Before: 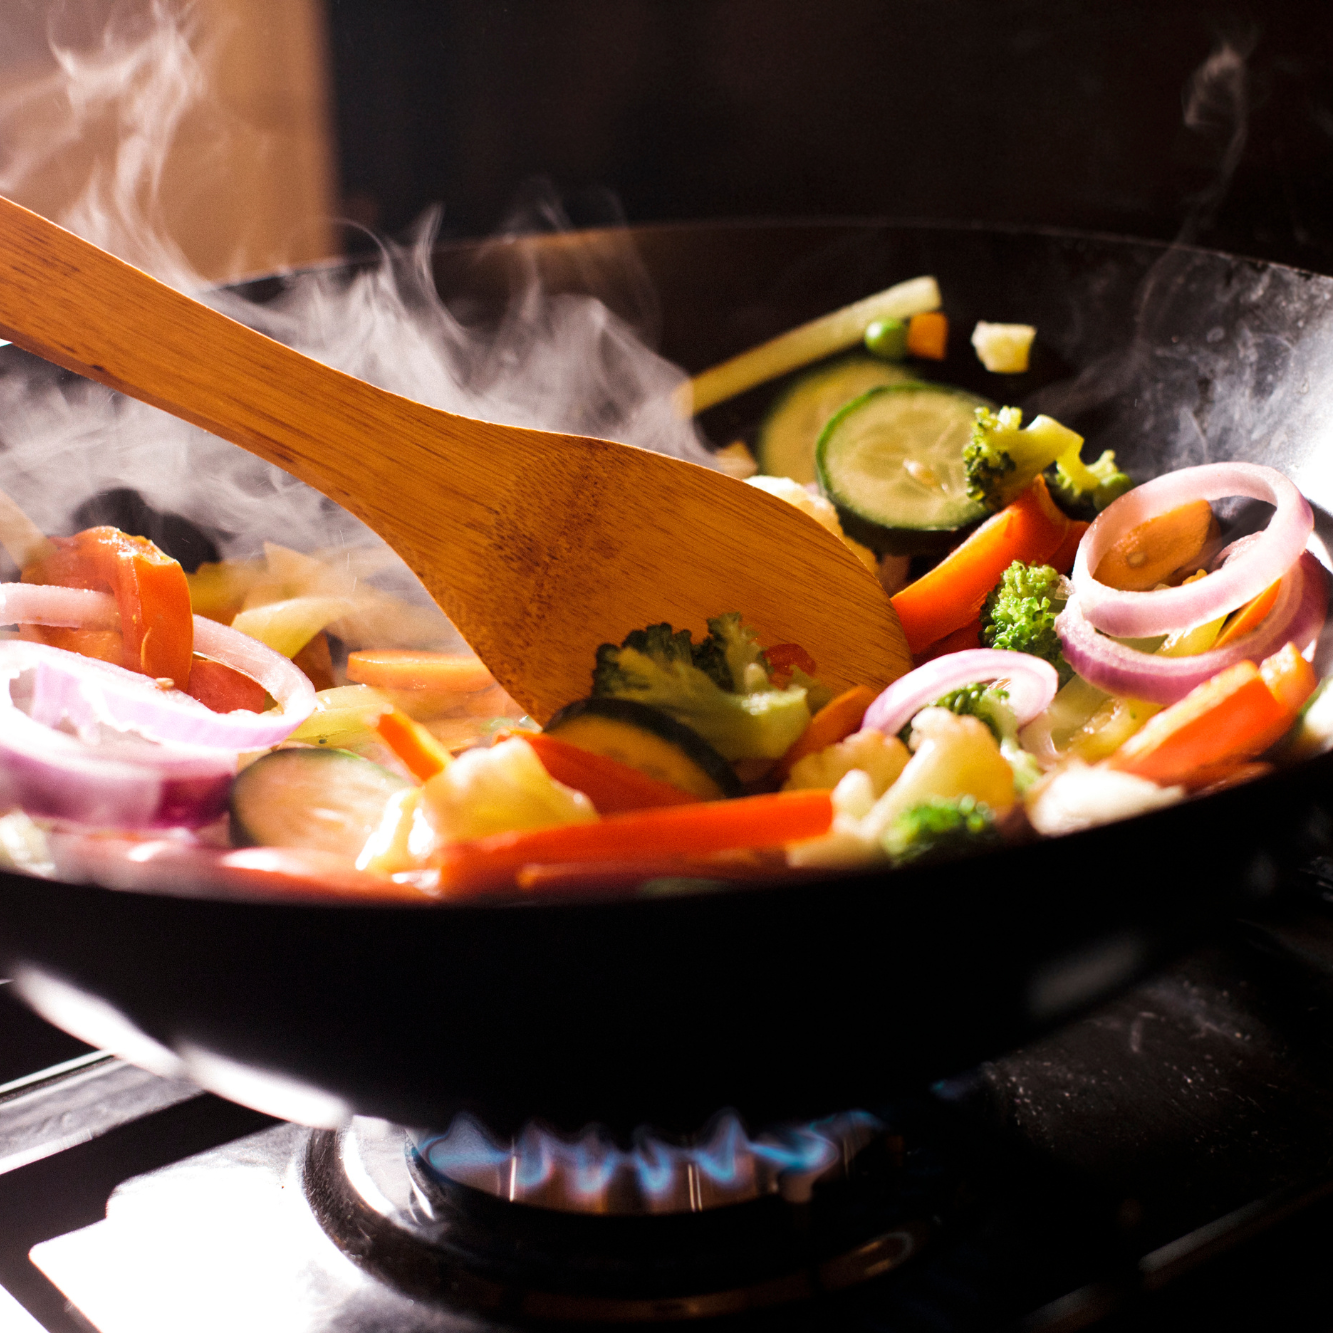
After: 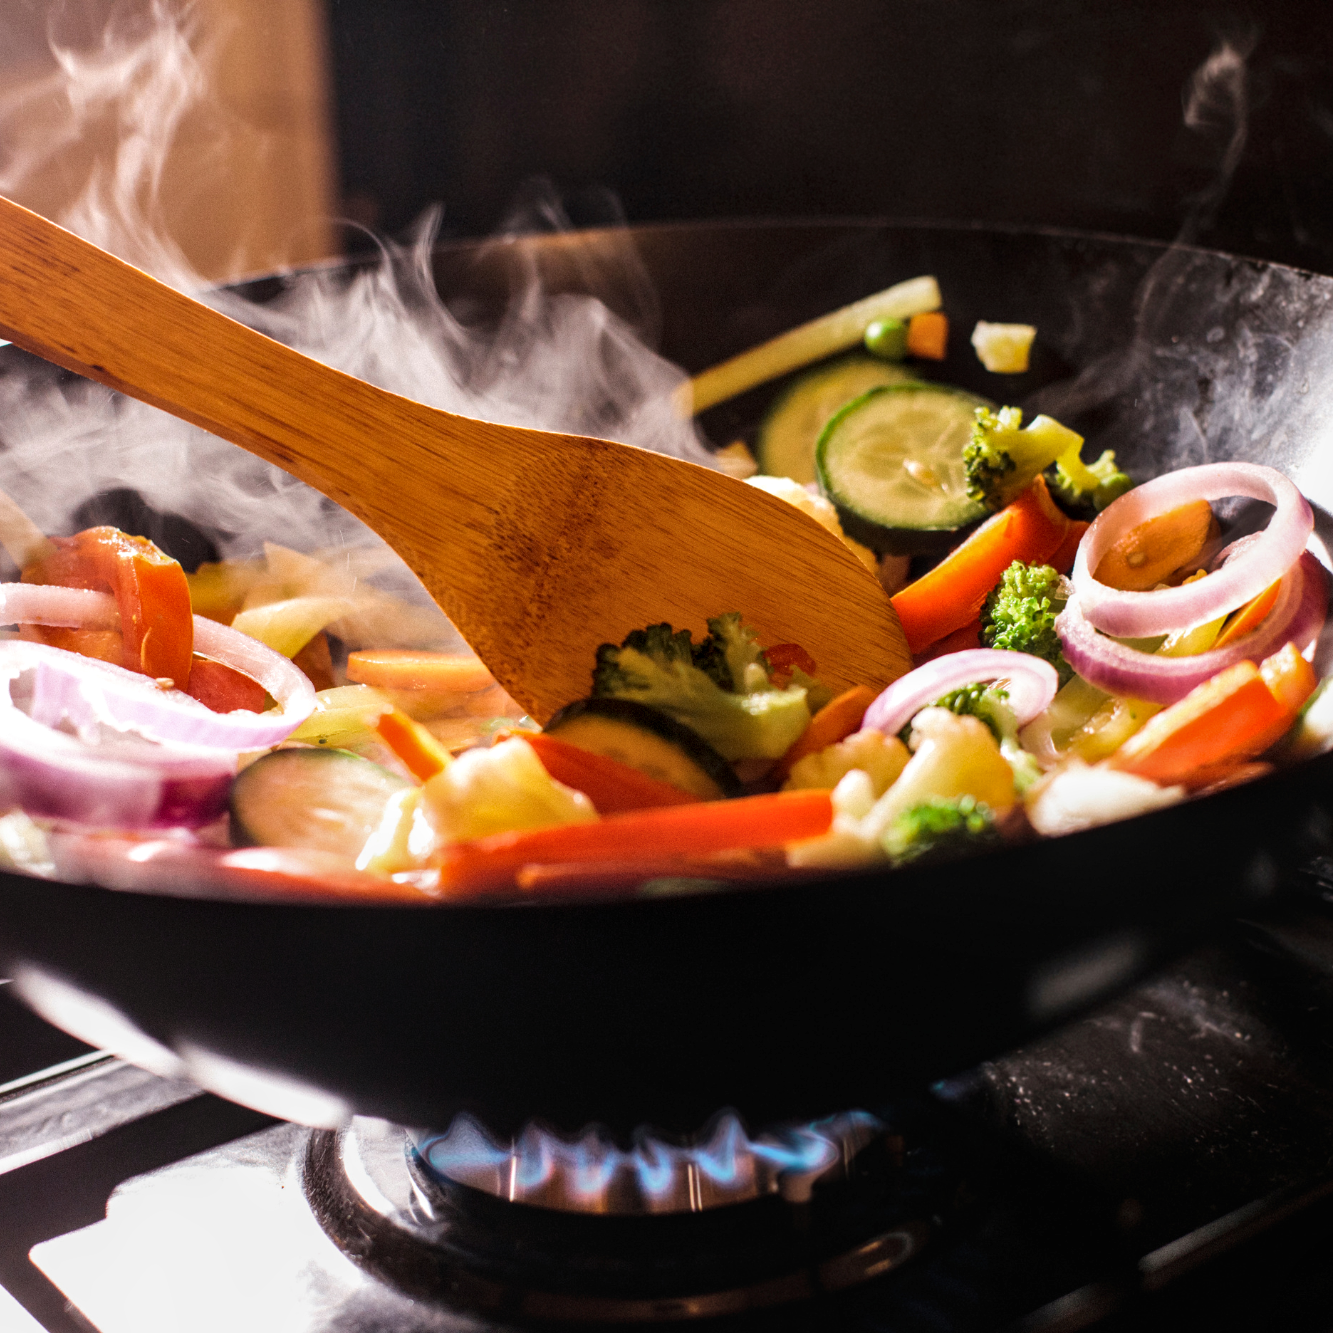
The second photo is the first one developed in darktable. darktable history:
local contrast: on, module defaults
shadows and highlights: radius 125.37, shadows 30.37, highlights -30.58, low approximation 0.01, soften with gaussian
